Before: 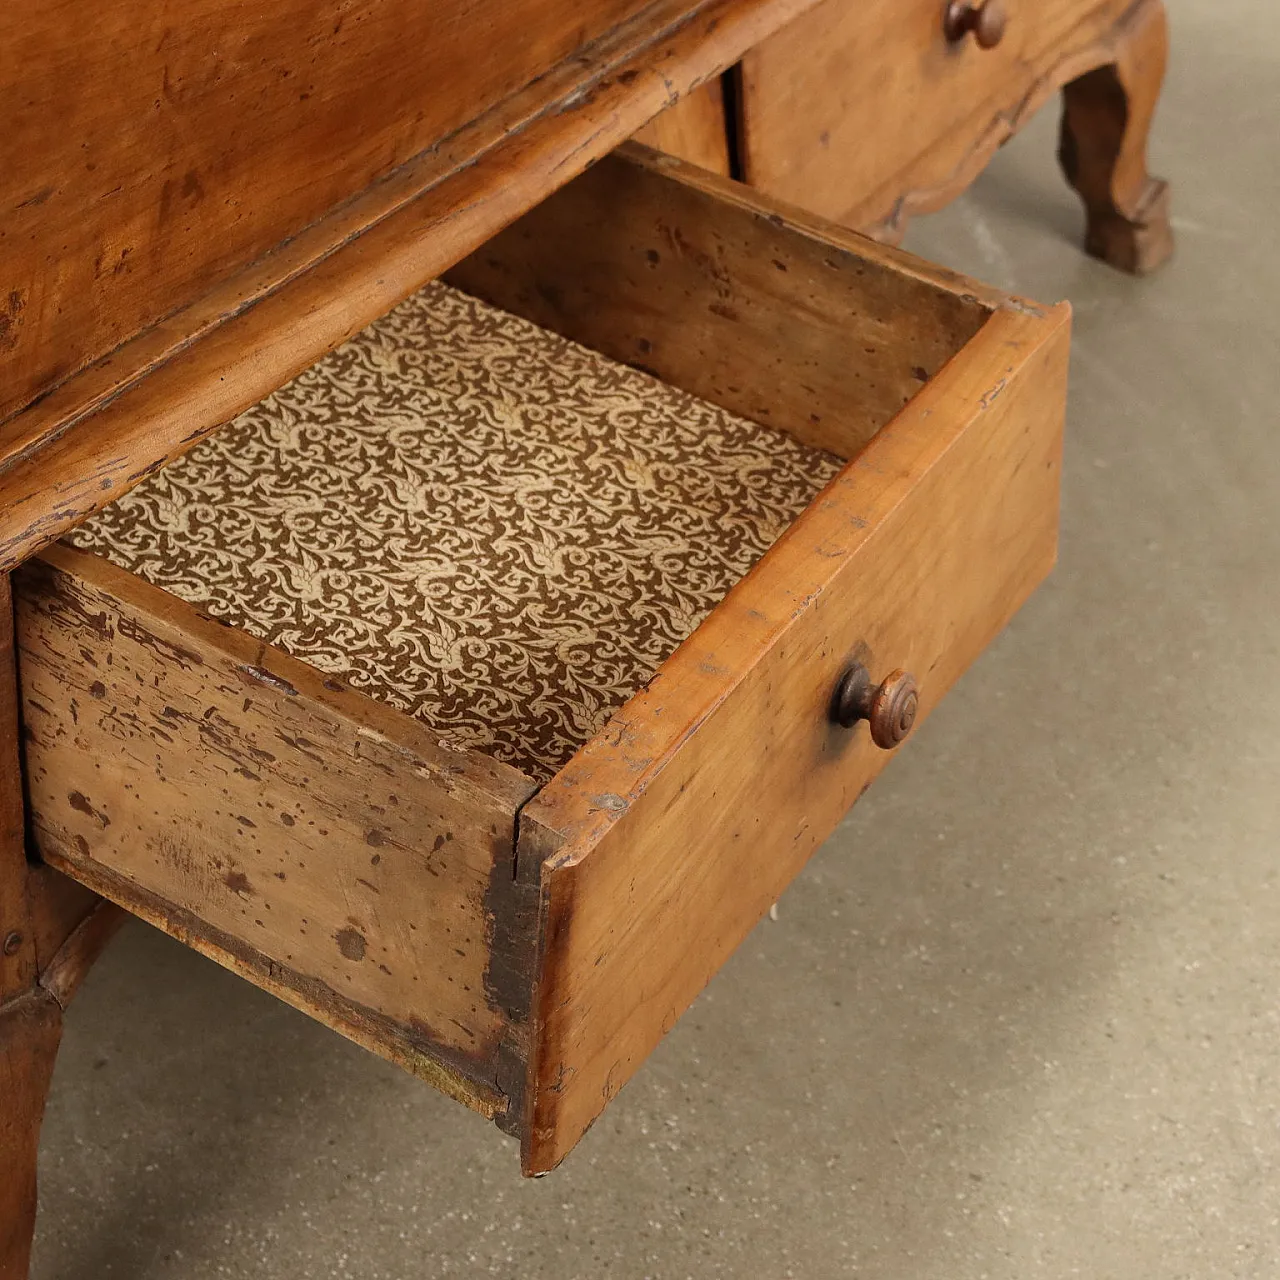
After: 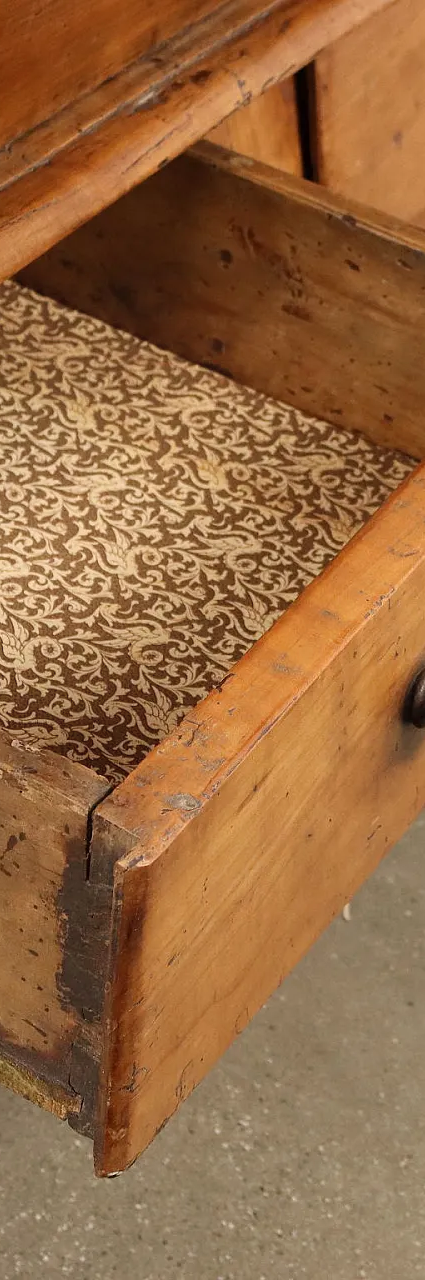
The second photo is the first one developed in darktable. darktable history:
crop: left 33.36%, right 33.36%
exposure: exposure 0.127 EV, compensate highlight preservation false
bloom: on, module defaults
